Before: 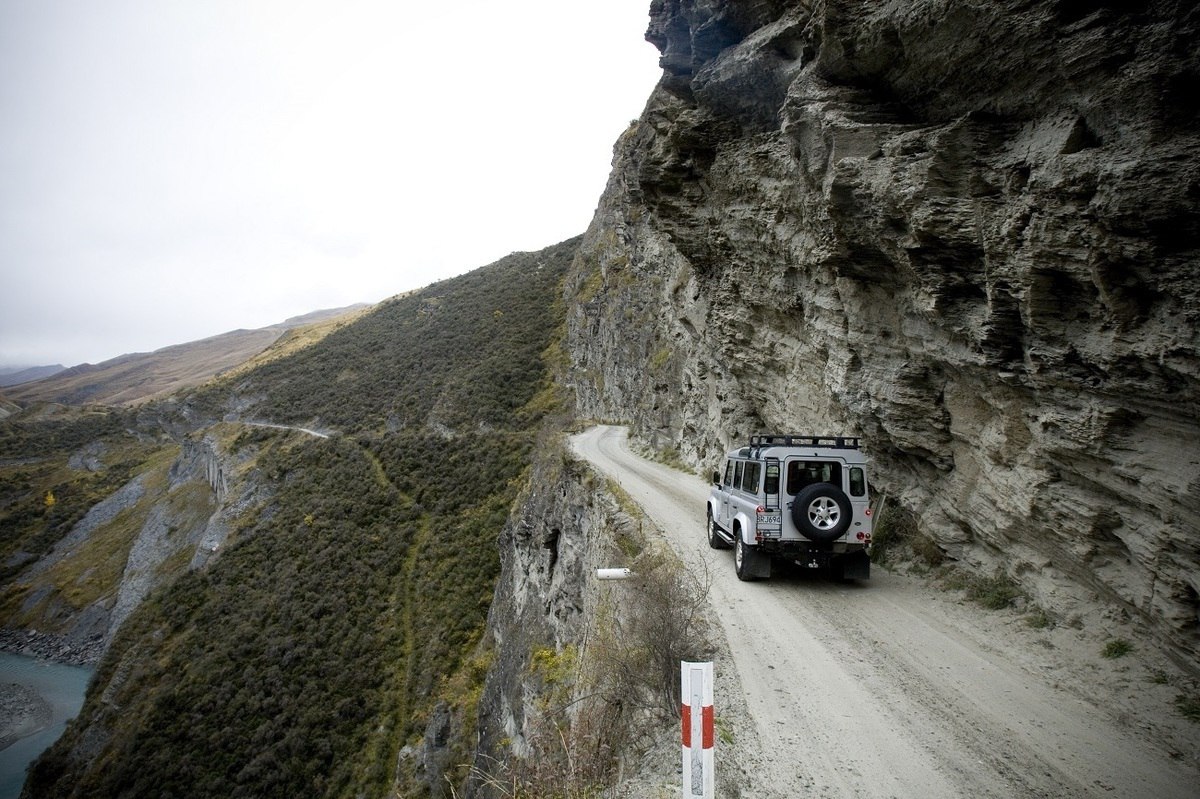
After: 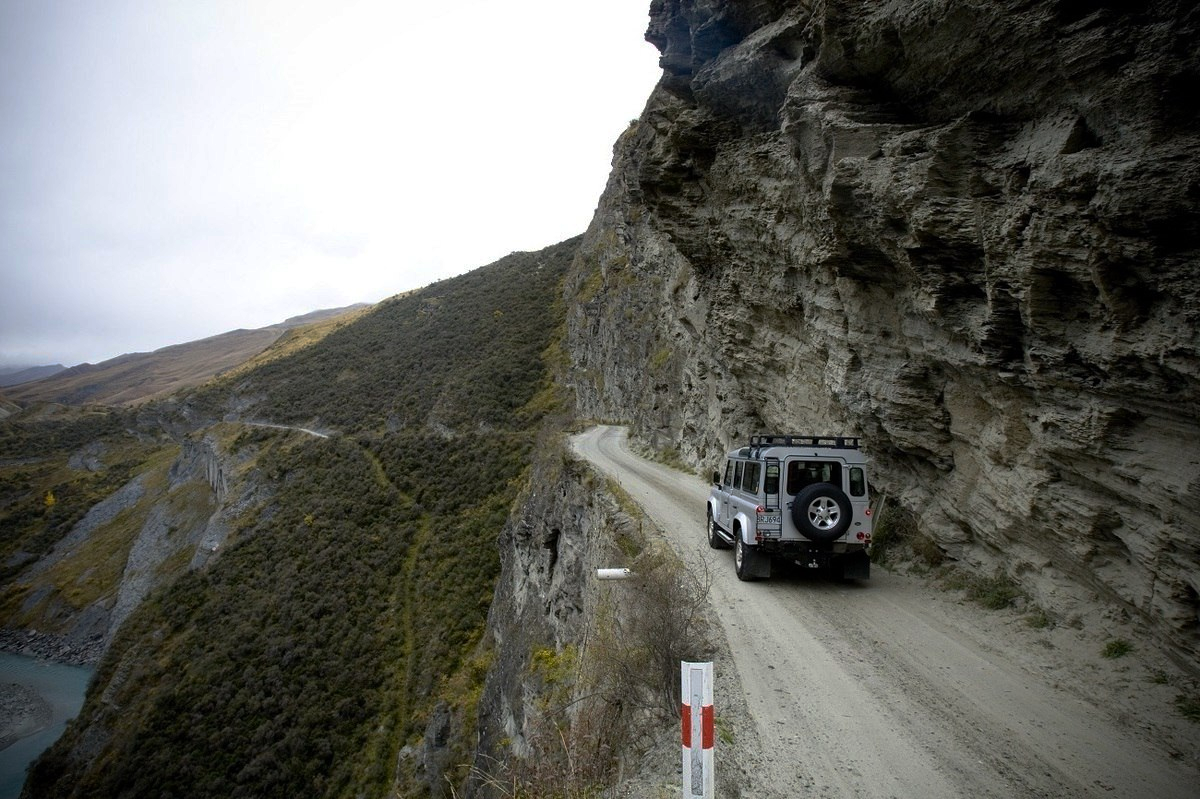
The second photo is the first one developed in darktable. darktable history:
base curve: curves: ch0 [(0, 0) (0.595, 0.418) (1, 1)], preserve colors none
contrast brightness saturation: saturation 0.18
